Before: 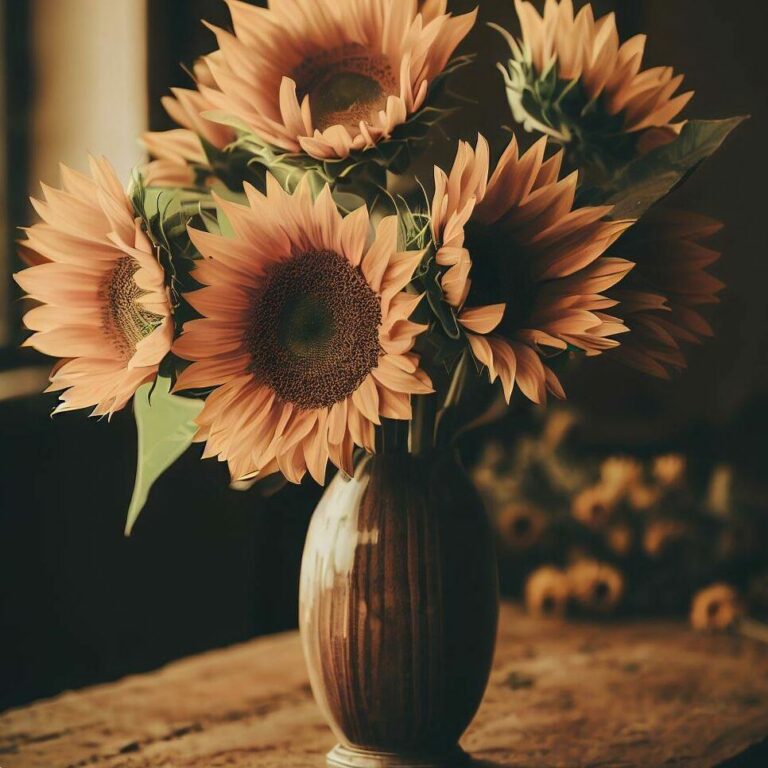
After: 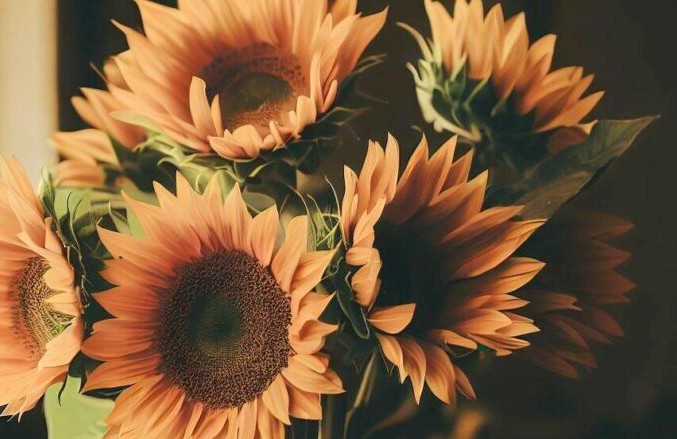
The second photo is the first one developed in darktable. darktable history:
crop and rotate: left 11.812%, bottom 42.776%
contrast brightness saturation: contrast 0.07, brightness 0.08, saturation 0.18
